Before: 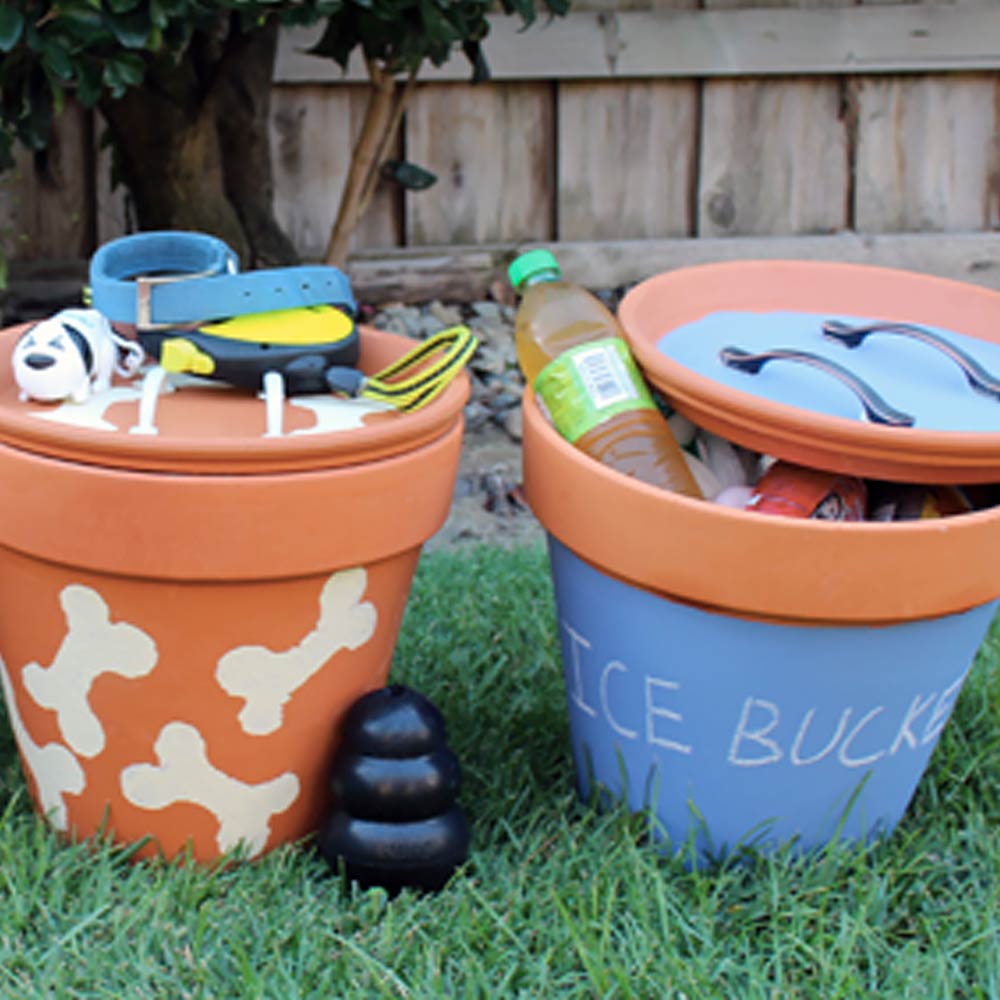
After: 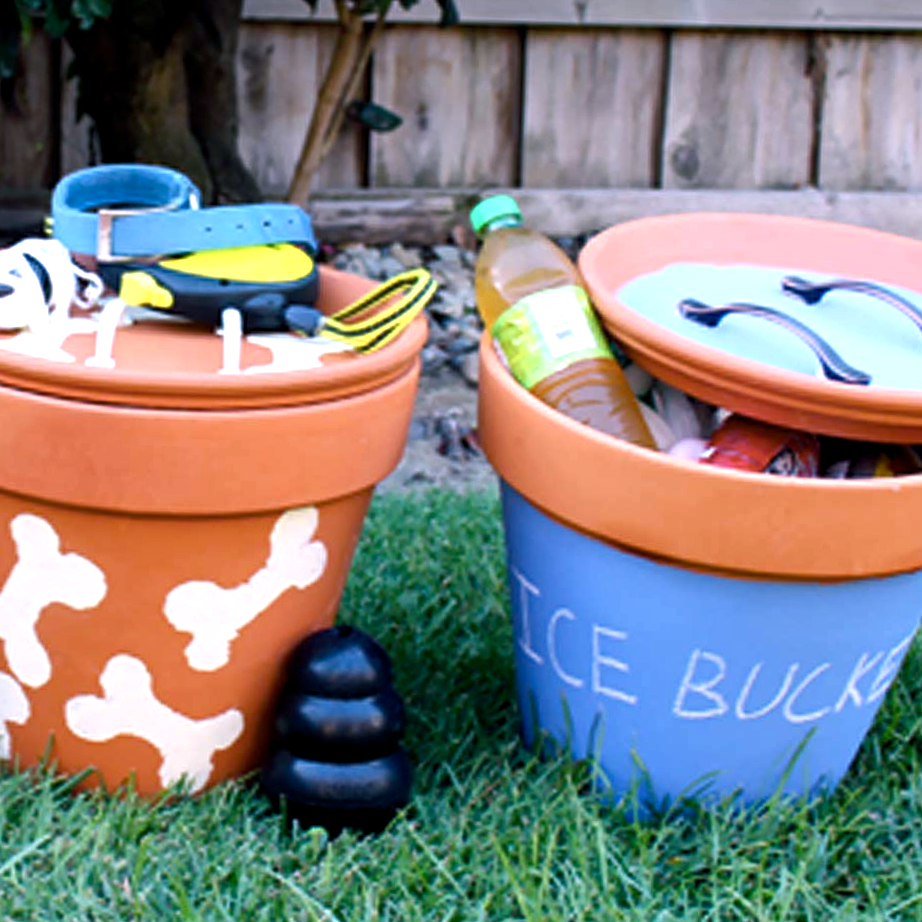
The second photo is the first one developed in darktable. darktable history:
color balance rgb: shadows lift › chroma 2%, shadows lift › hue 185.64°, power › luminance 1.48%, highlights gain › chroma 3%, highlights gain › hue 54.51°, global offset › luminance -0.4%, perceptual saturation grading › highlights -18.47%, perceptual saturation grading › mid-tones 6.62%, perceptual saturation grading › shadows 28.22%, perceptual brilliance grading › highlights 15.68%, perceptual brilliance grading › shadows -14.29%, global vibrance 25.96%, contrast 6.45%
tone equalizer: on, module defaults
crop and rotate: angle -1.96°, left 3.097%, top 4.154%, right 1.586%, bottom 0.529%
white balance: red 0.967, blue 1.119, emerald 0.756
